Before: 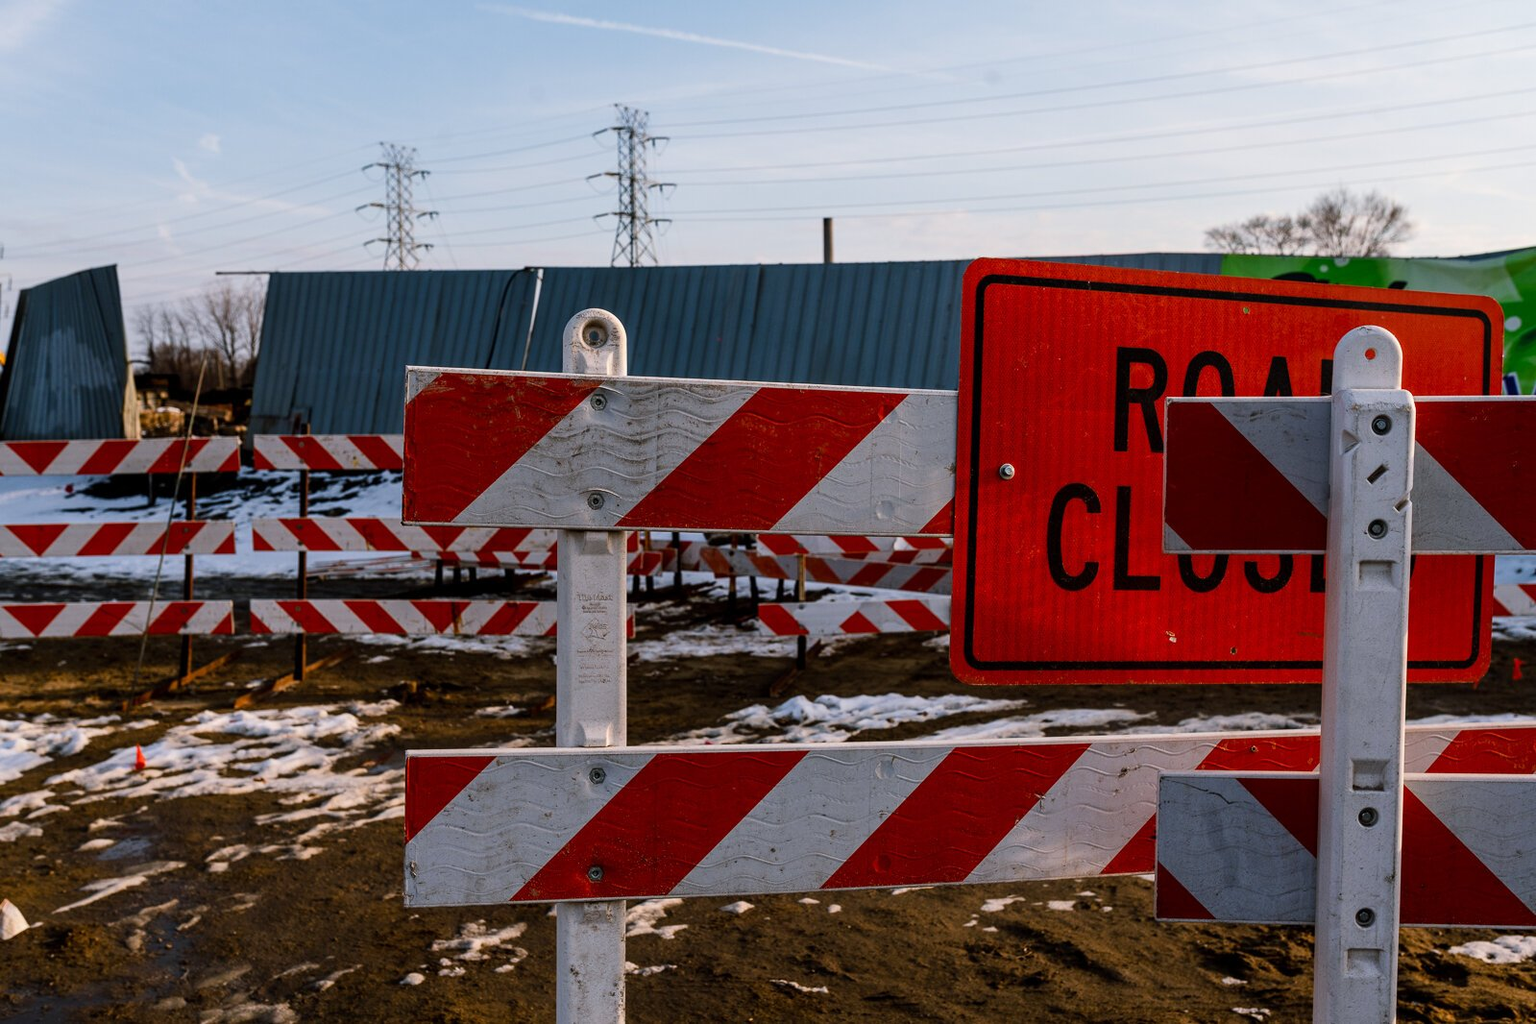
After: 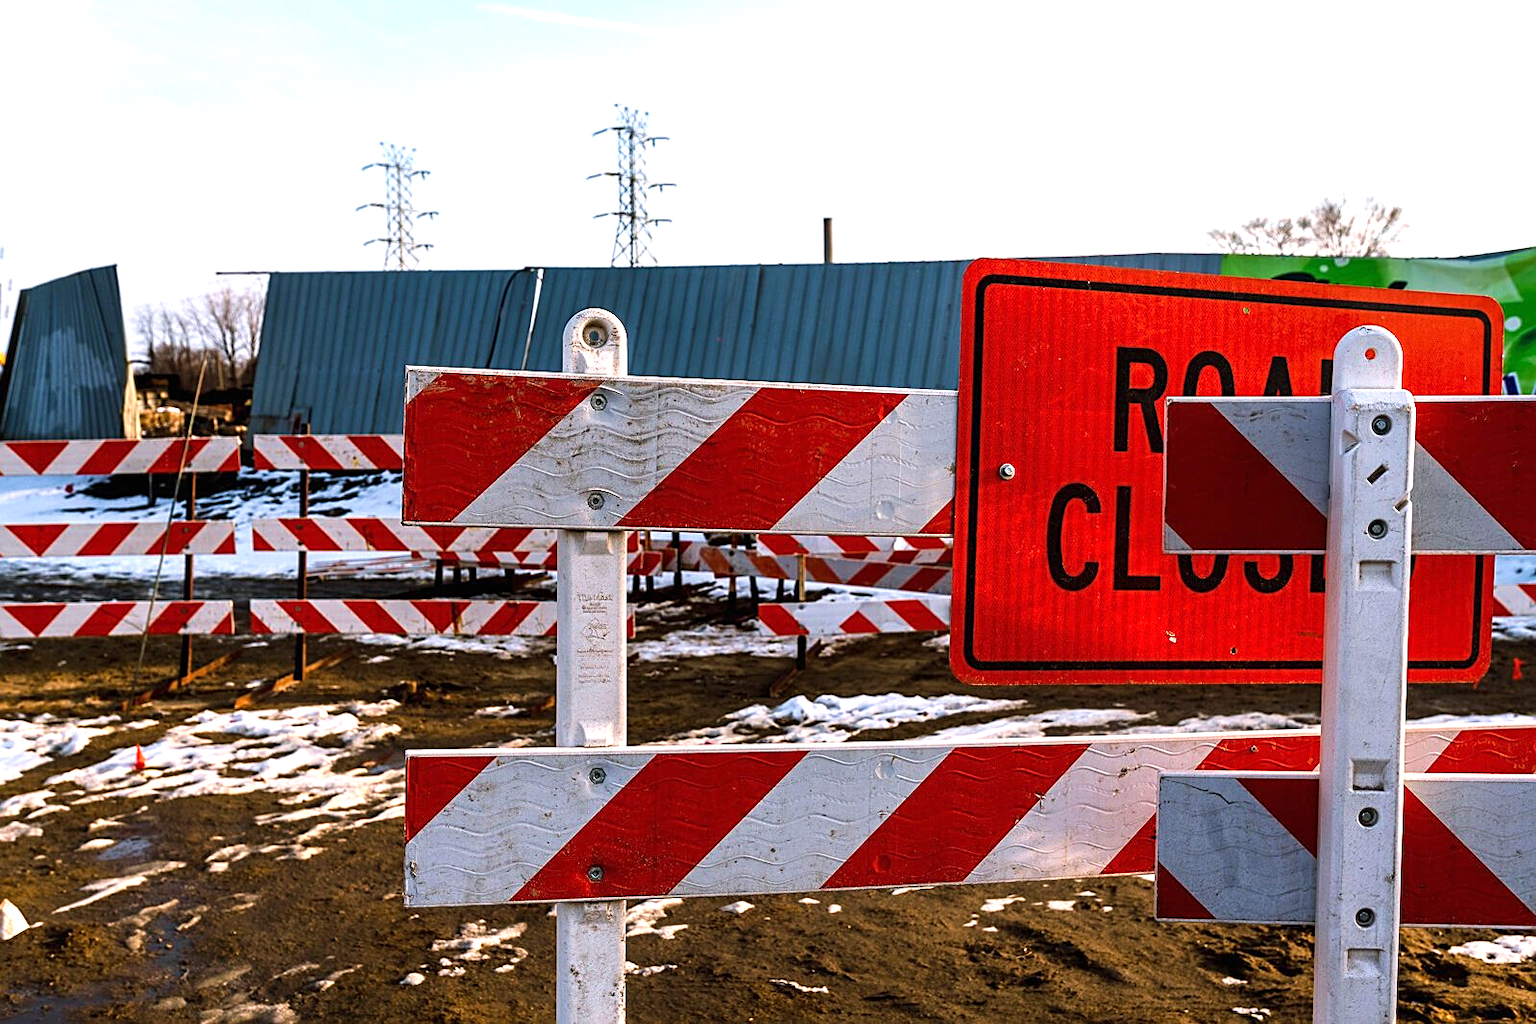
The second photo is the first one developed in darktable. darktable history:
velvia: on, module defaults
exposure: black level correction 0, exposure 1.1 EV, compensate exposure bias true, compensate highlight preservation false
white balance: emerald 1
sharpen: on, module defaults
